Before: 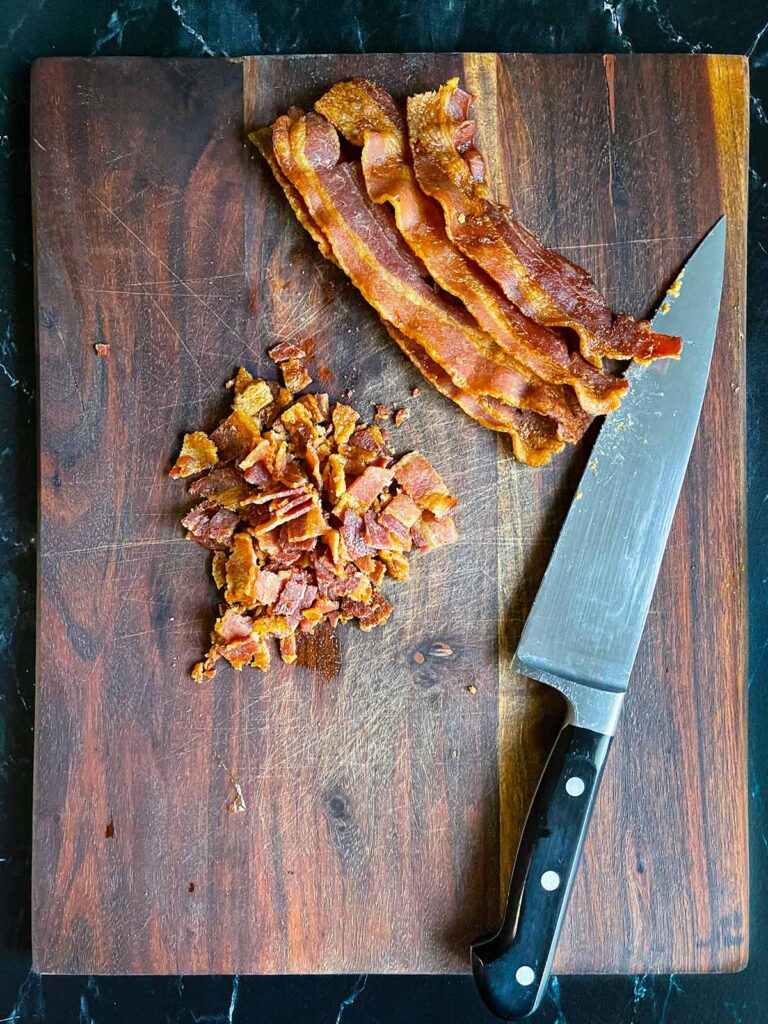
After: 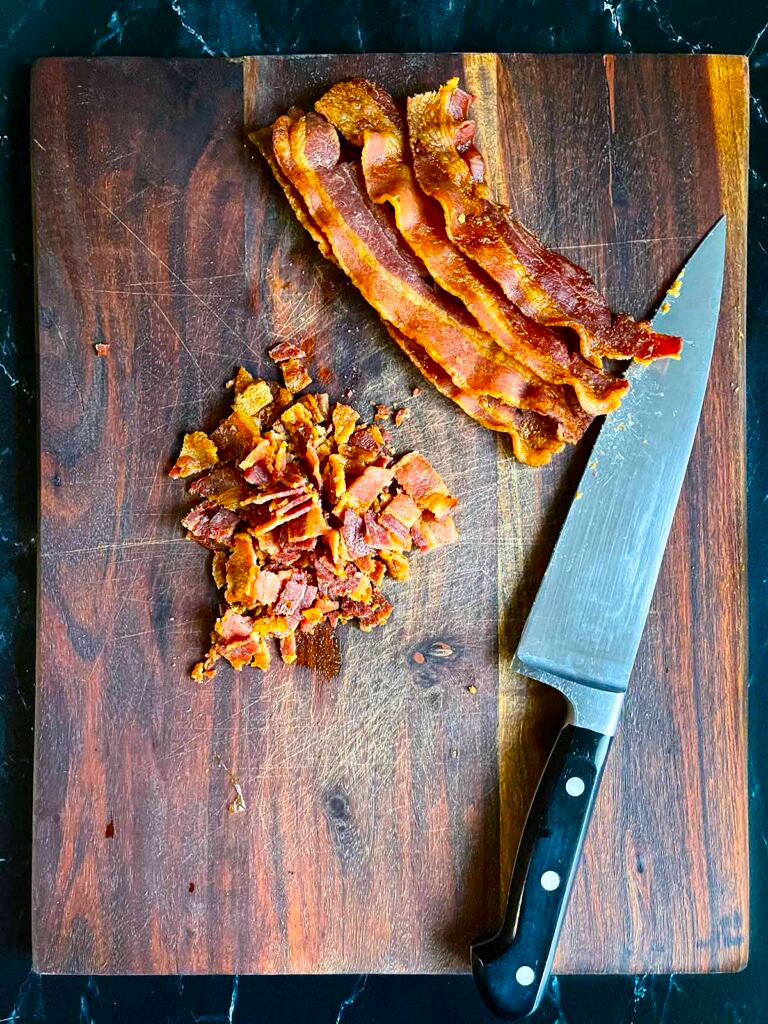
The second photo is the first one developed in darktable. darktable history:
contrast brightness saturation: contrast 0.175, saturation 0.306
